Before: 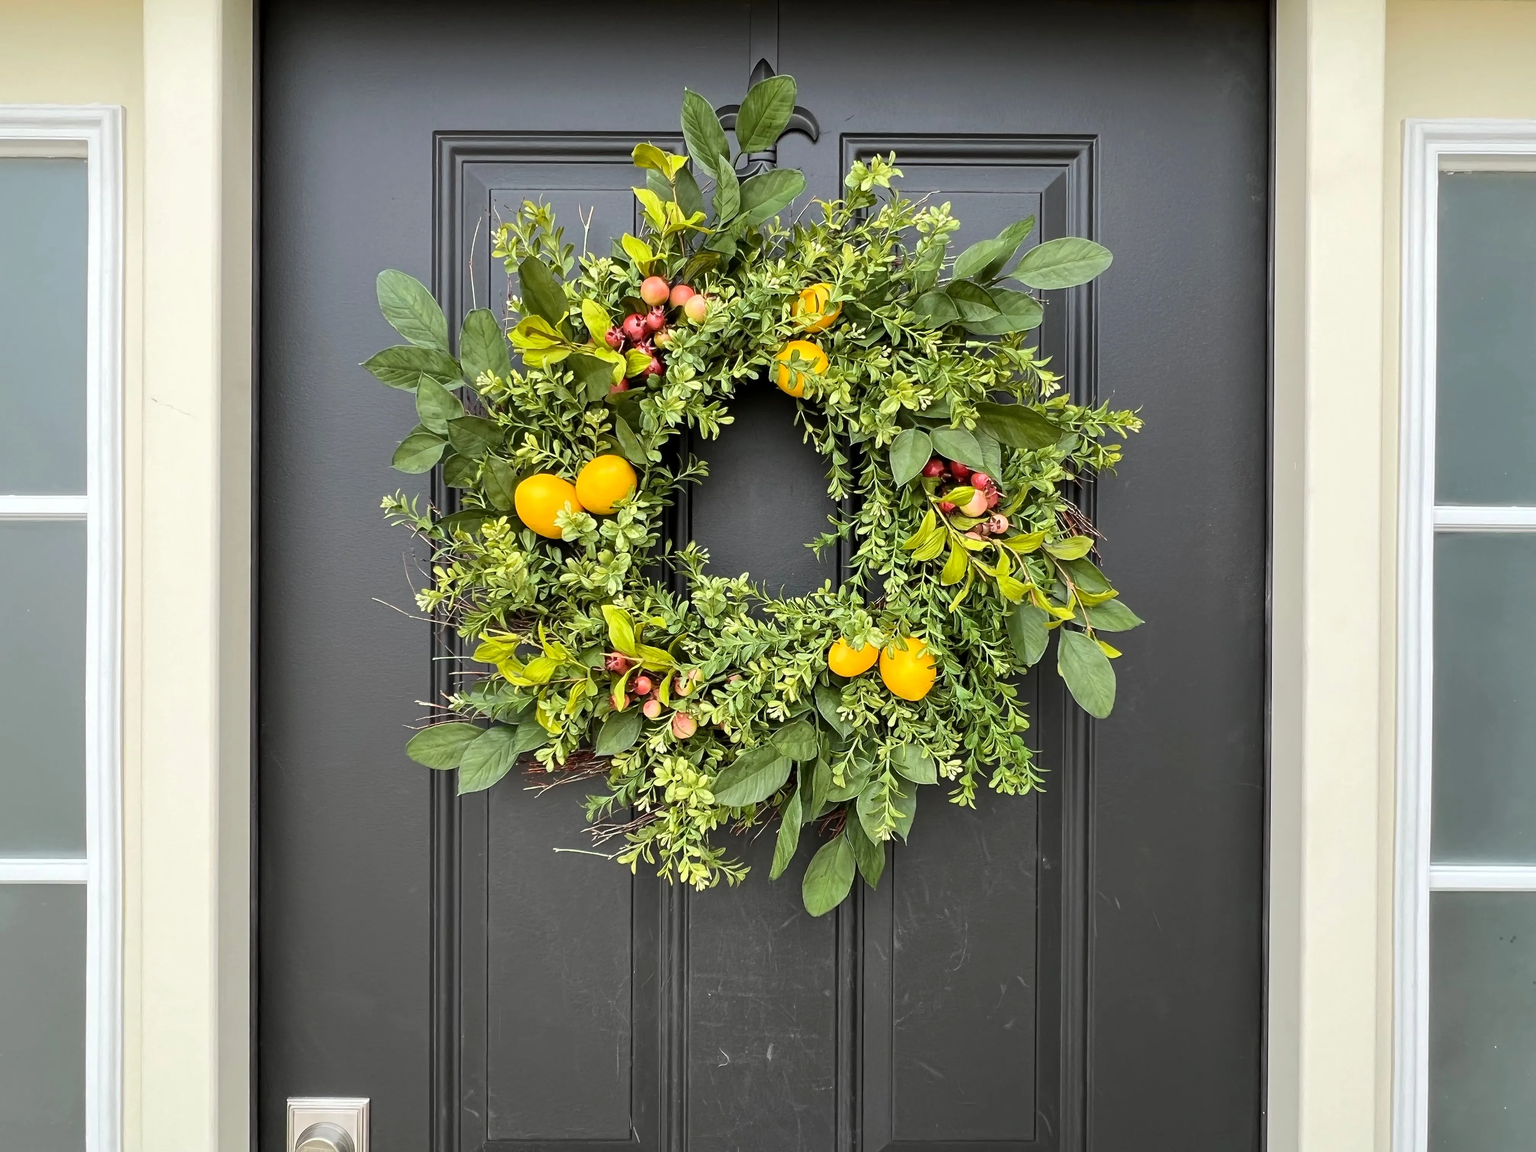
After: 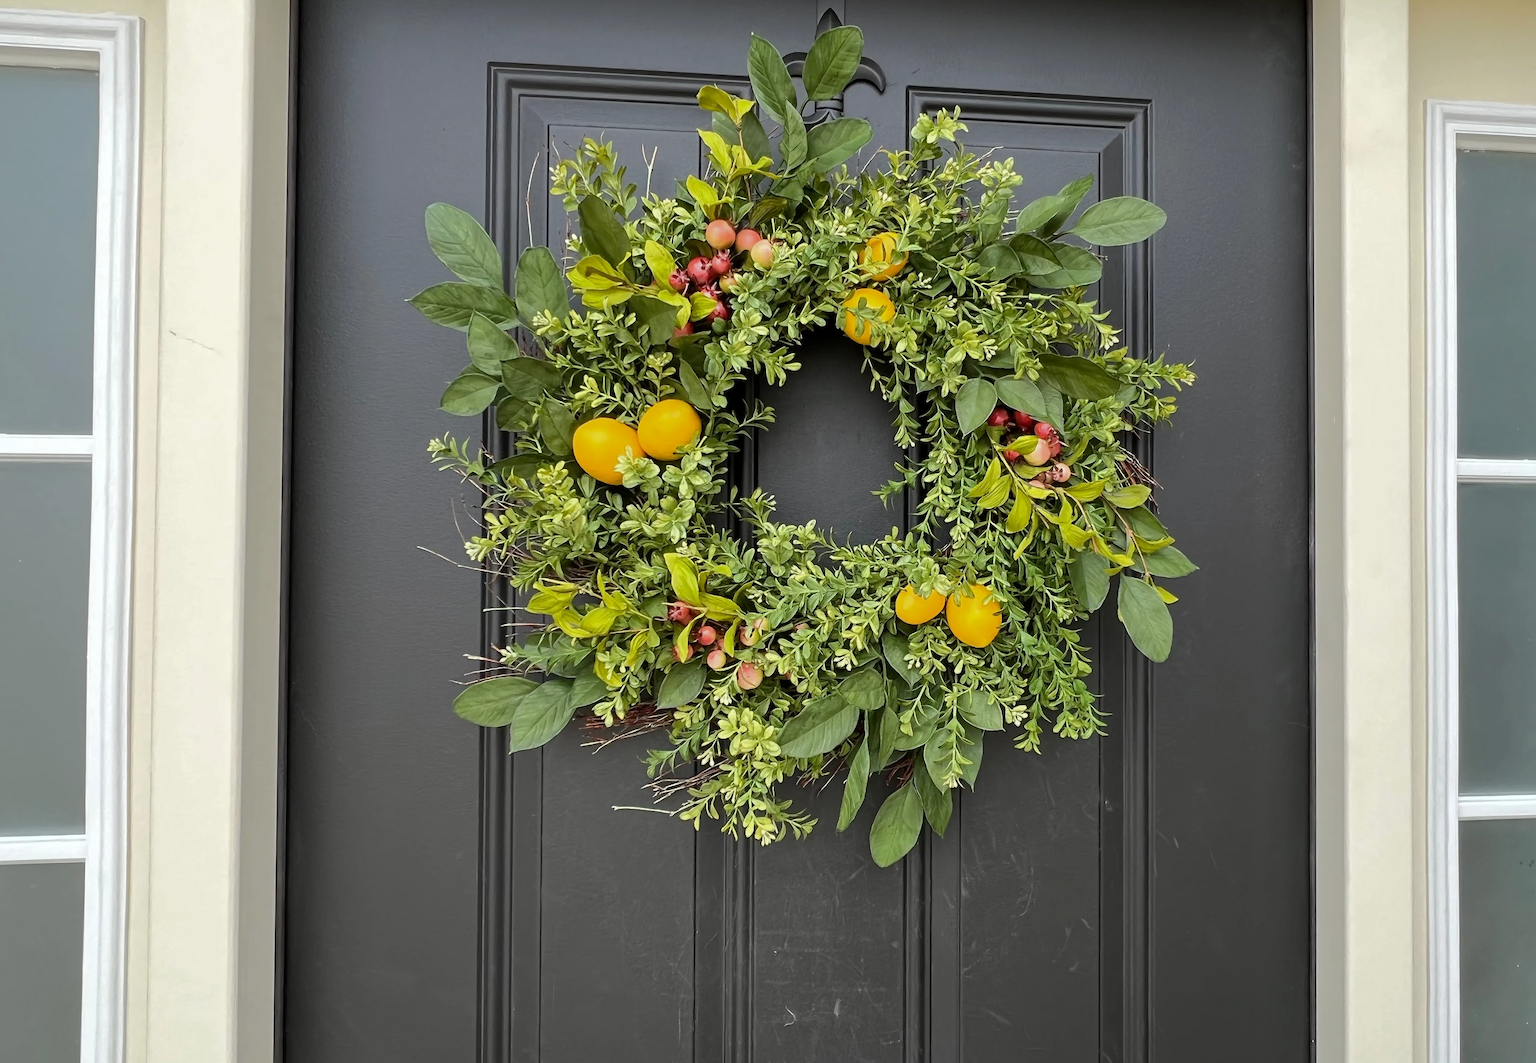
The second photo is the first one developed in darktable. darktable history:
rotate and perspective: rotation -0.013°, lens shift (vertical) -0.027, lens shift (horizontal) 0.178, crop left 0.016, crop right 0.989, crop top 0.082, crop bottom 0.918
tone curve: curves: ch0 [(0, 0) (0.568, 0.517) (0.8, 0.717) (1, 1)]
